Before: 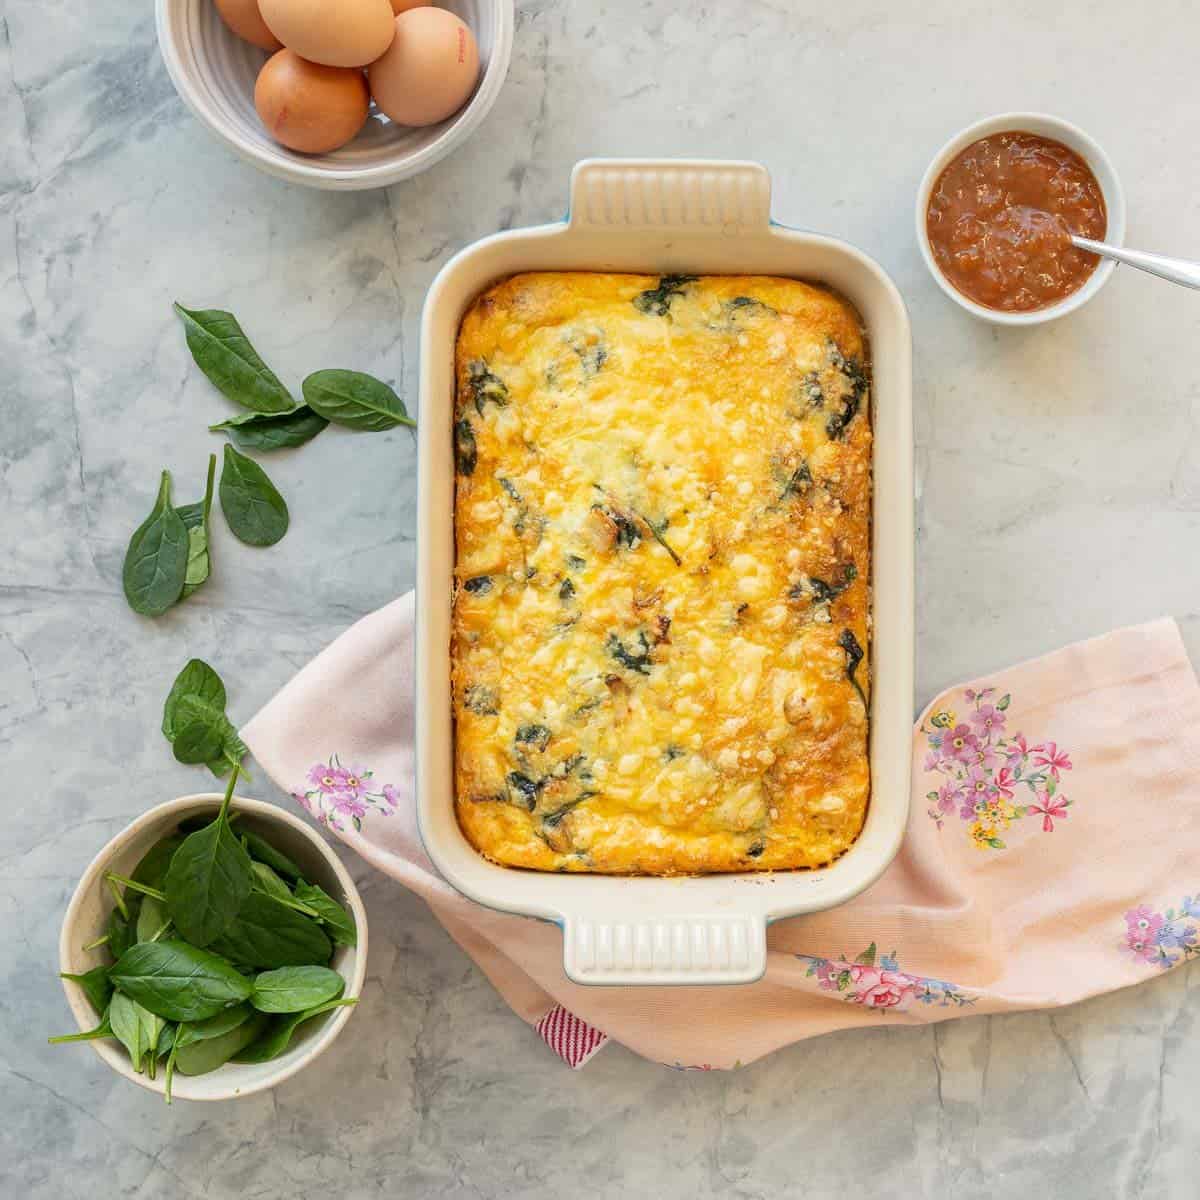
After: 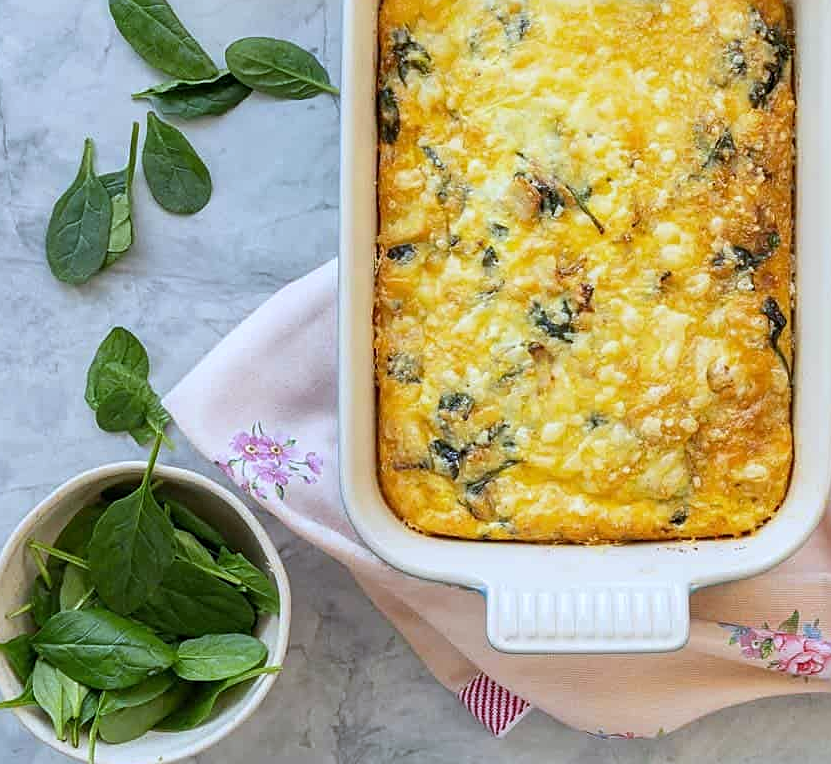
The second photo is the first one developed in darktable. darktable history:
crop: left 6.488%, top 27.668%, right 24.183%, bottom 8.656%
sharpen: on, module defaults
white balance: red 0.926, green 1.003, blue 1.133
